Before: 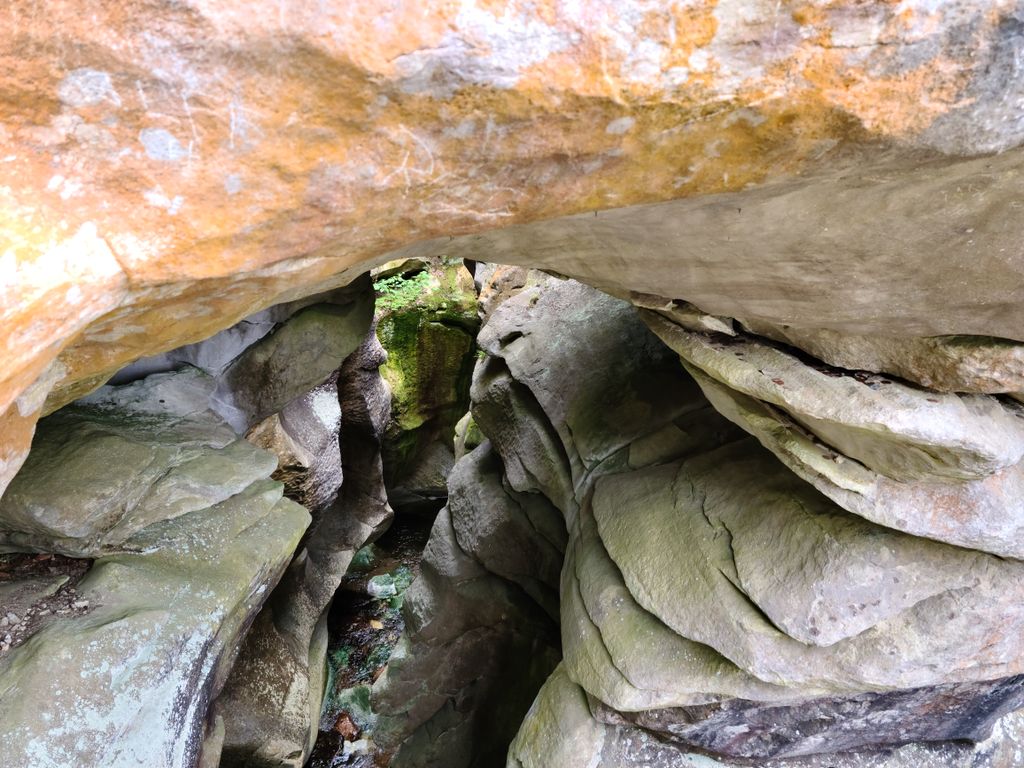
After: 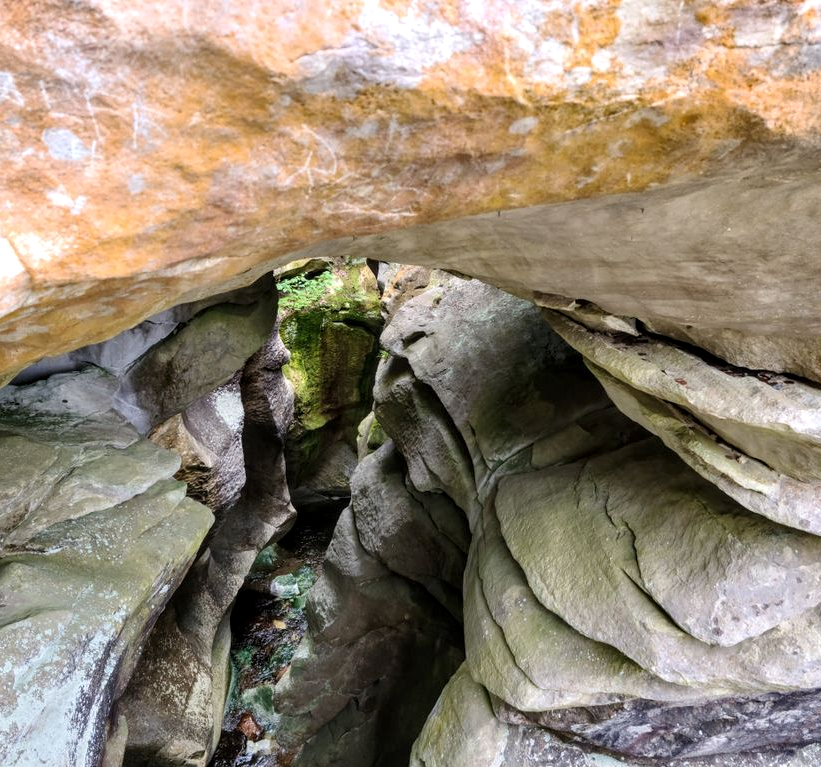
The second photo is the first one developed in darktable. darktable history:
crop and rotate: left 9.563%, right 10.184%
local contrast: on, module defaults
